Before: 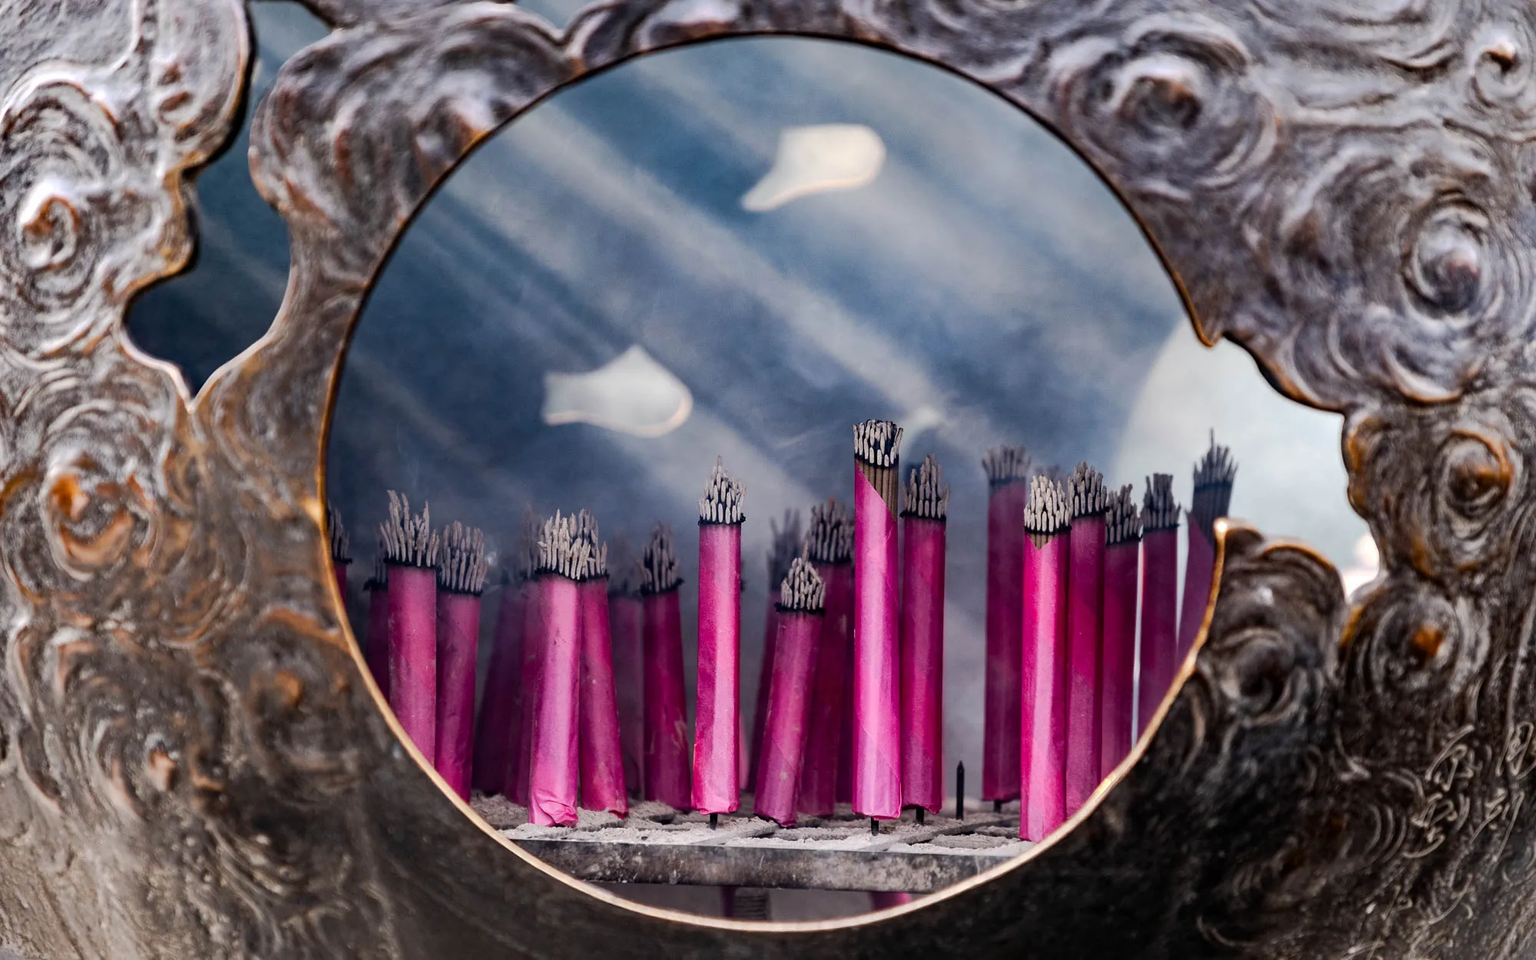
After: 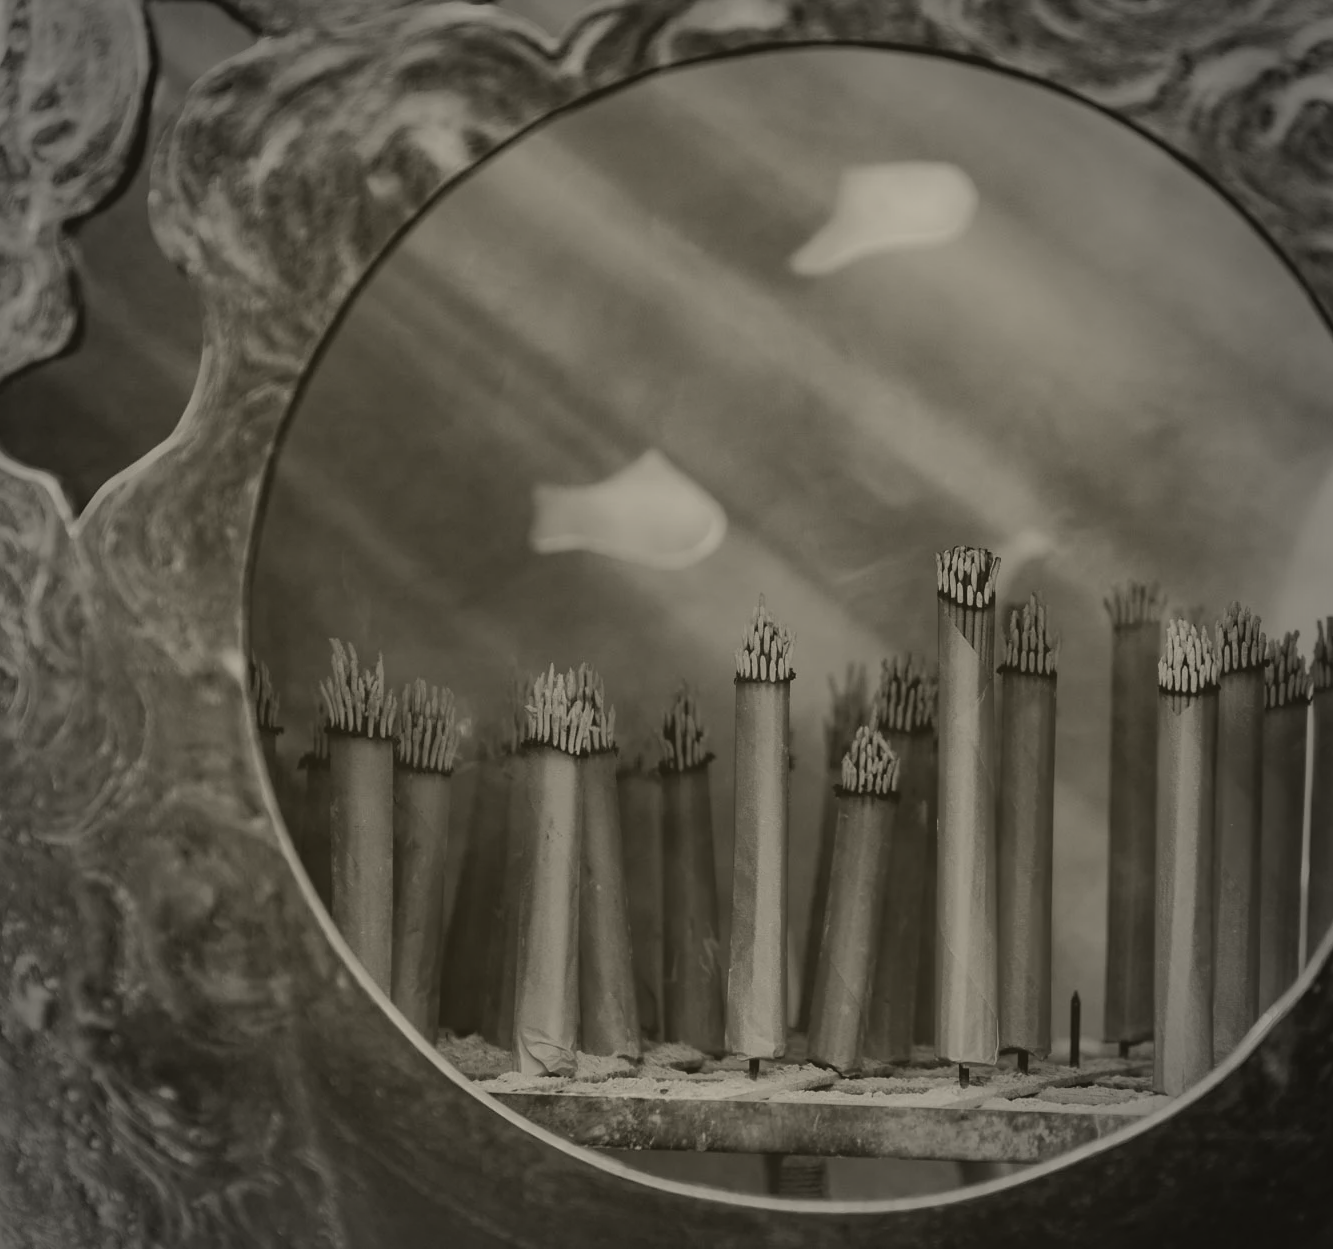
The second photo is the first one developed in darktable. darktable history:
crop and rotate: left 8.786%, right 24.548%
levels: levels [0, 0.435, 0.917]
vignetting: fall-off start 71.74%
exposure: compensate exposure bias true, compensate highlight preservation false
colorize: hue 41.44°, saturation 22%, source mix 60%, lightness 10.61%
